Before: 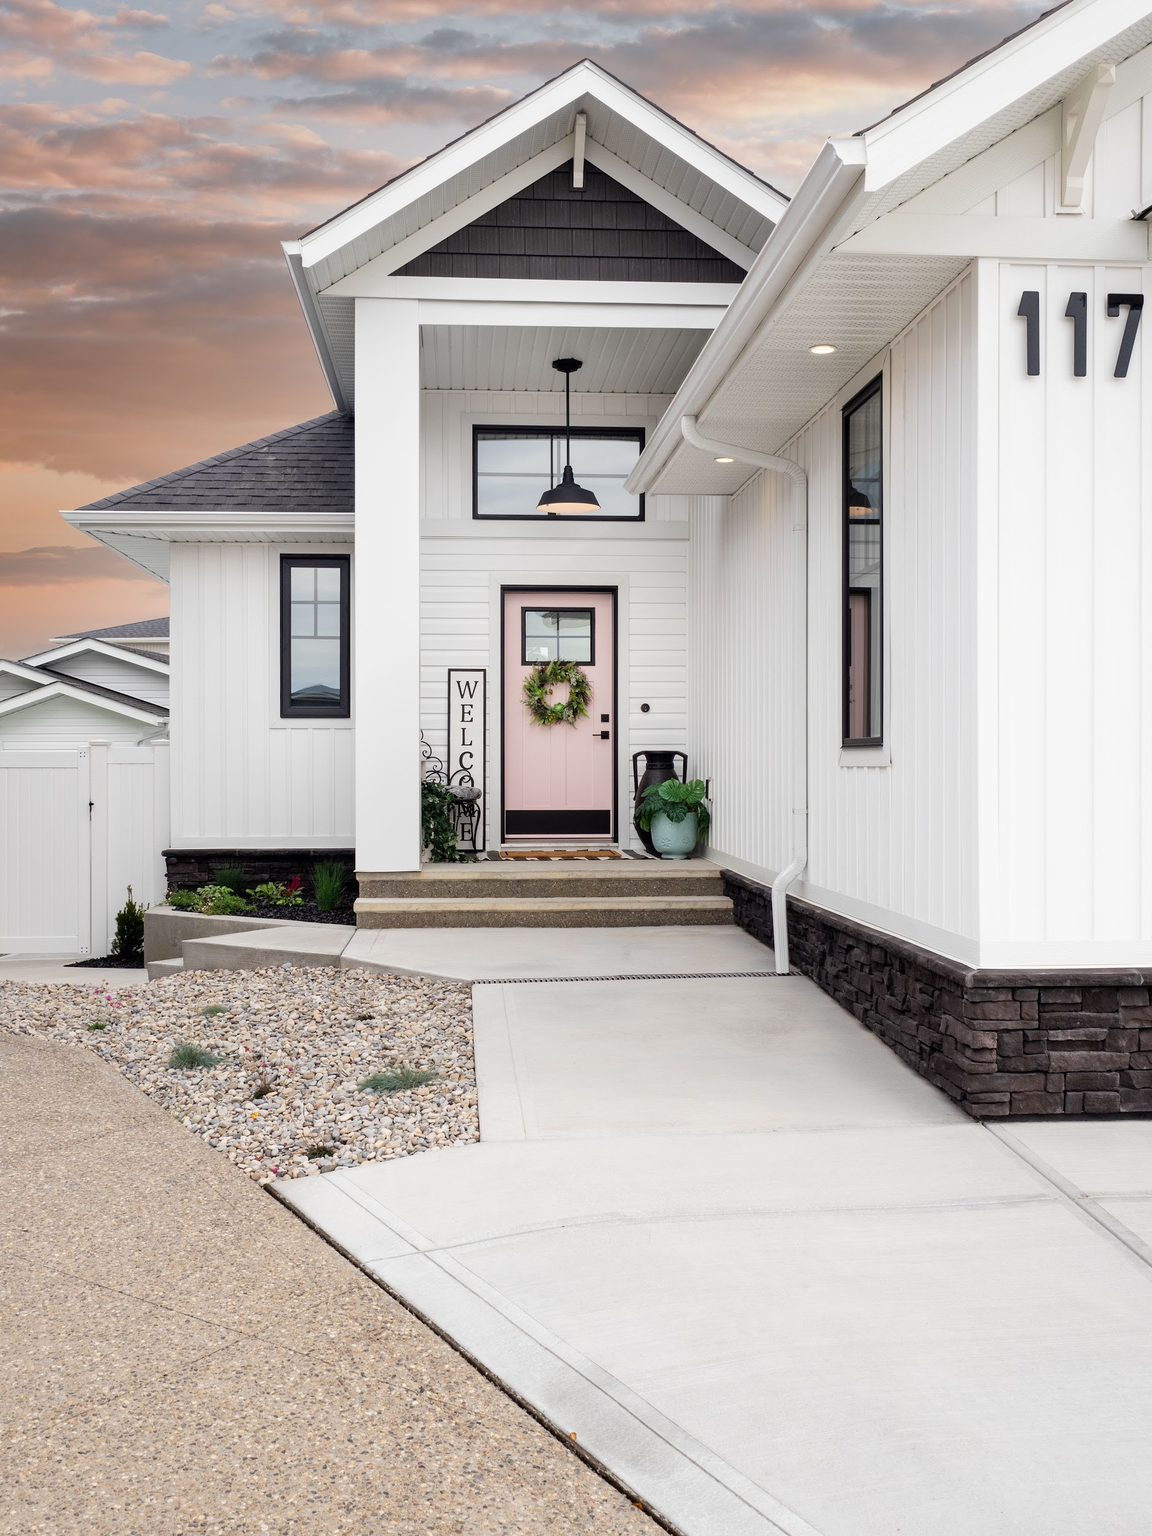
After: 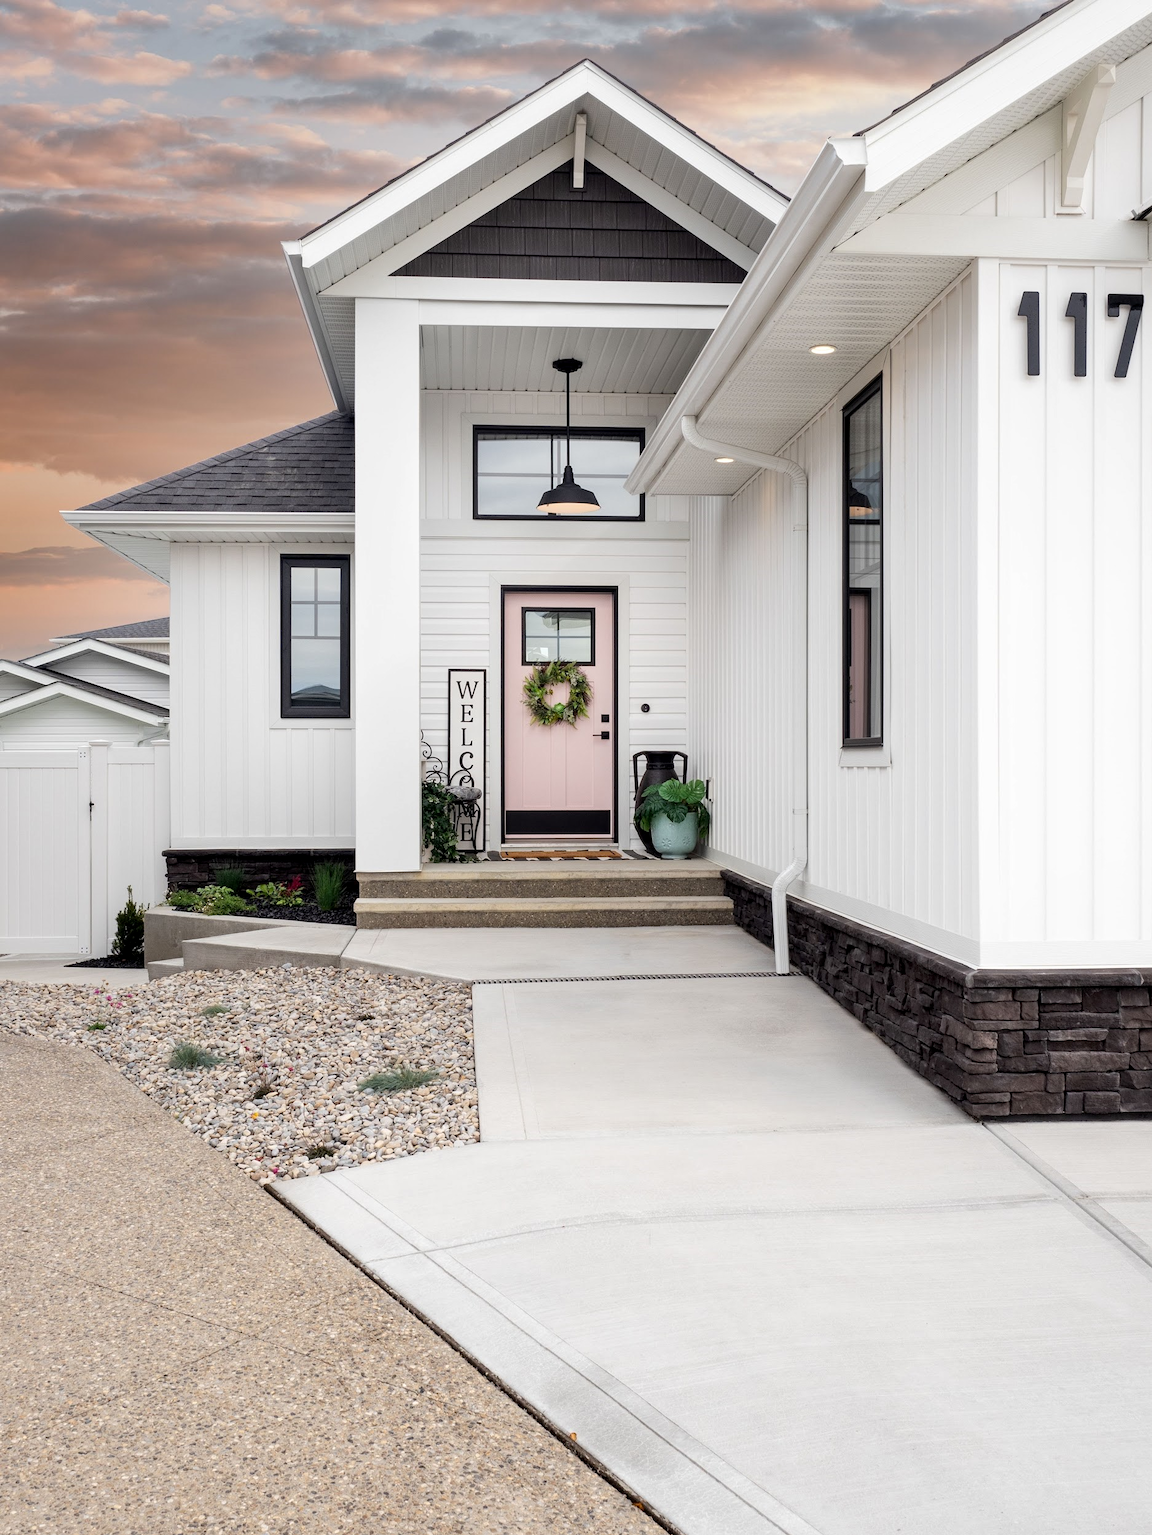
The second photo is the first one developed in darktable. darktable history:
local contrast: highlights 103%, shadows 100%, detail 120%, midtone range 0.2
